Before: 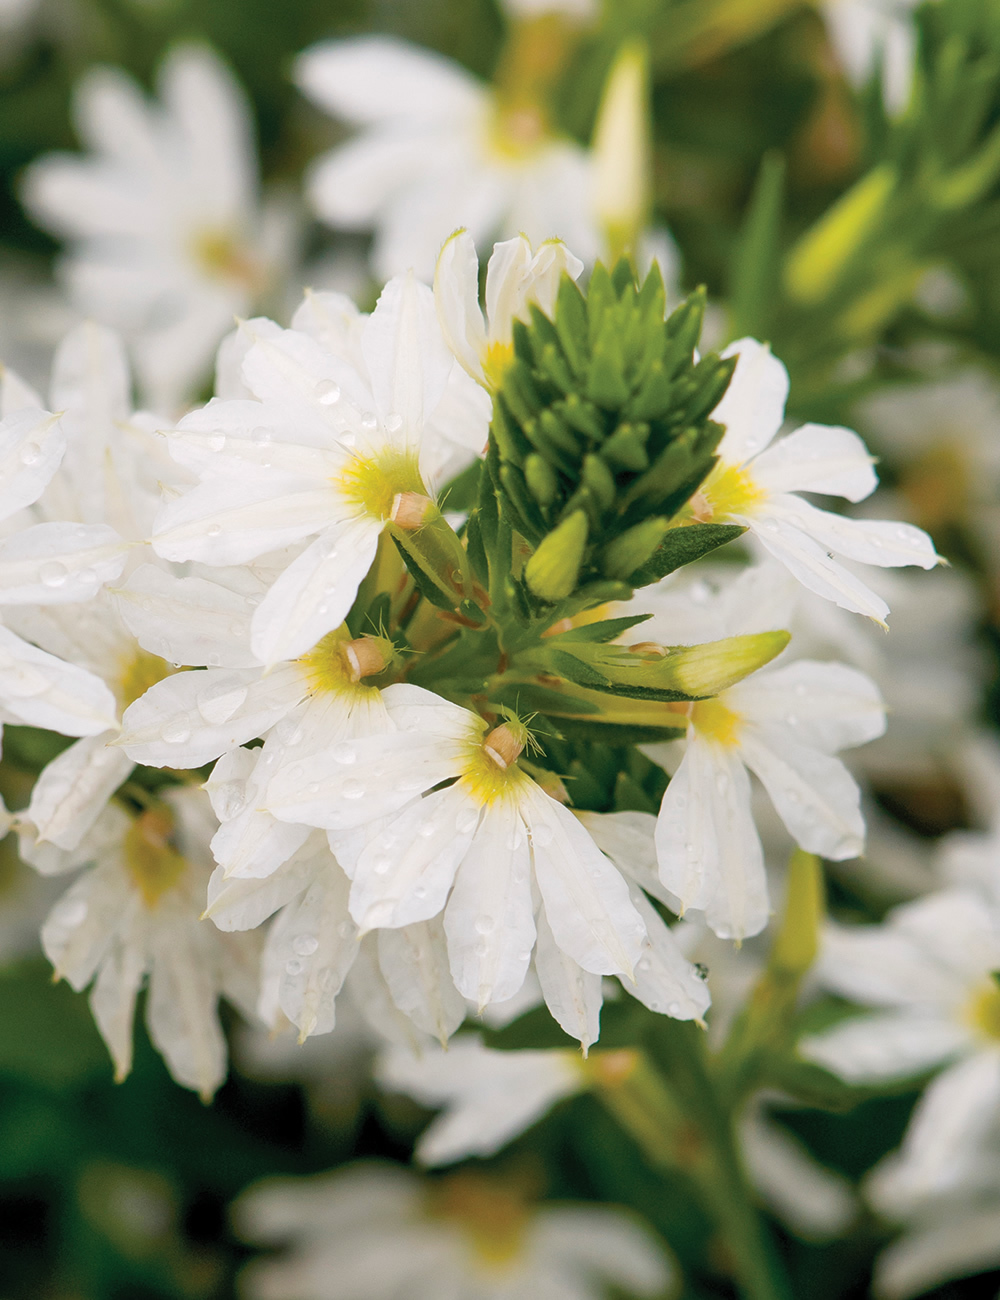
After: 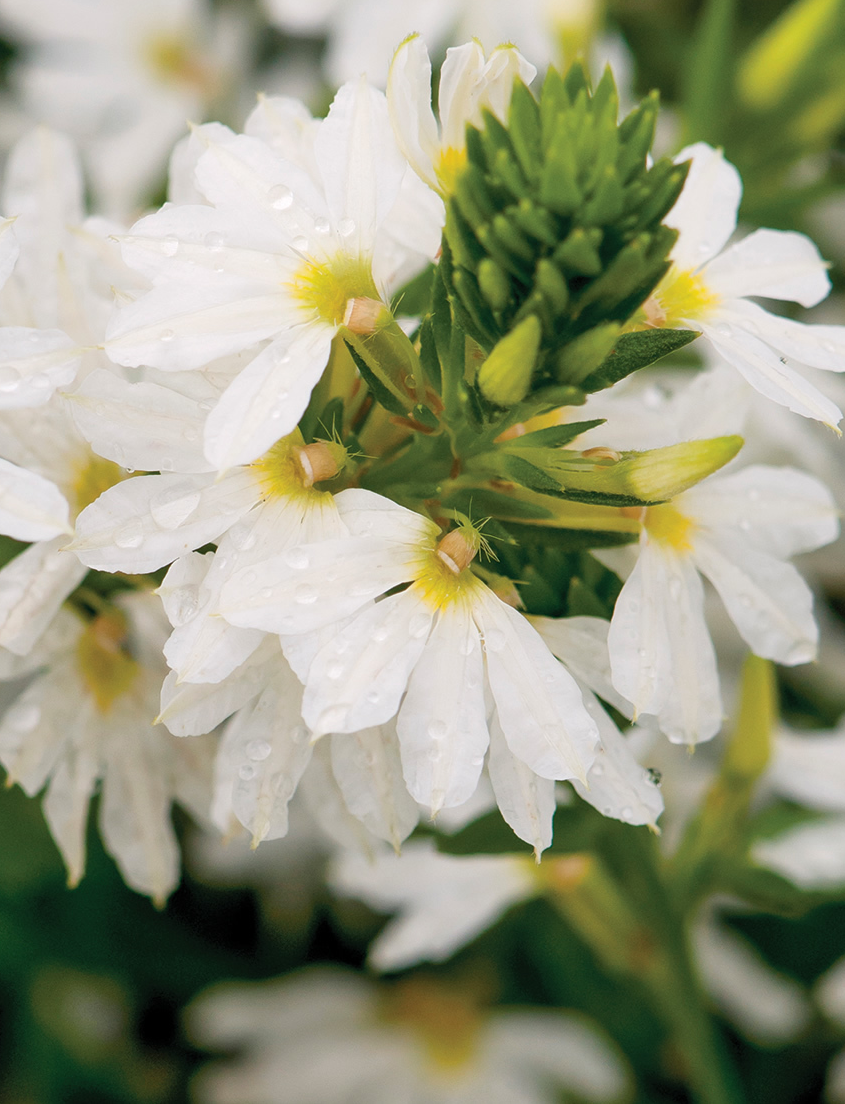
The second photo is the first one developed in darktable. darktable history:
crop and rotate: left 4.785%, top 15.039%, right 10.699%
